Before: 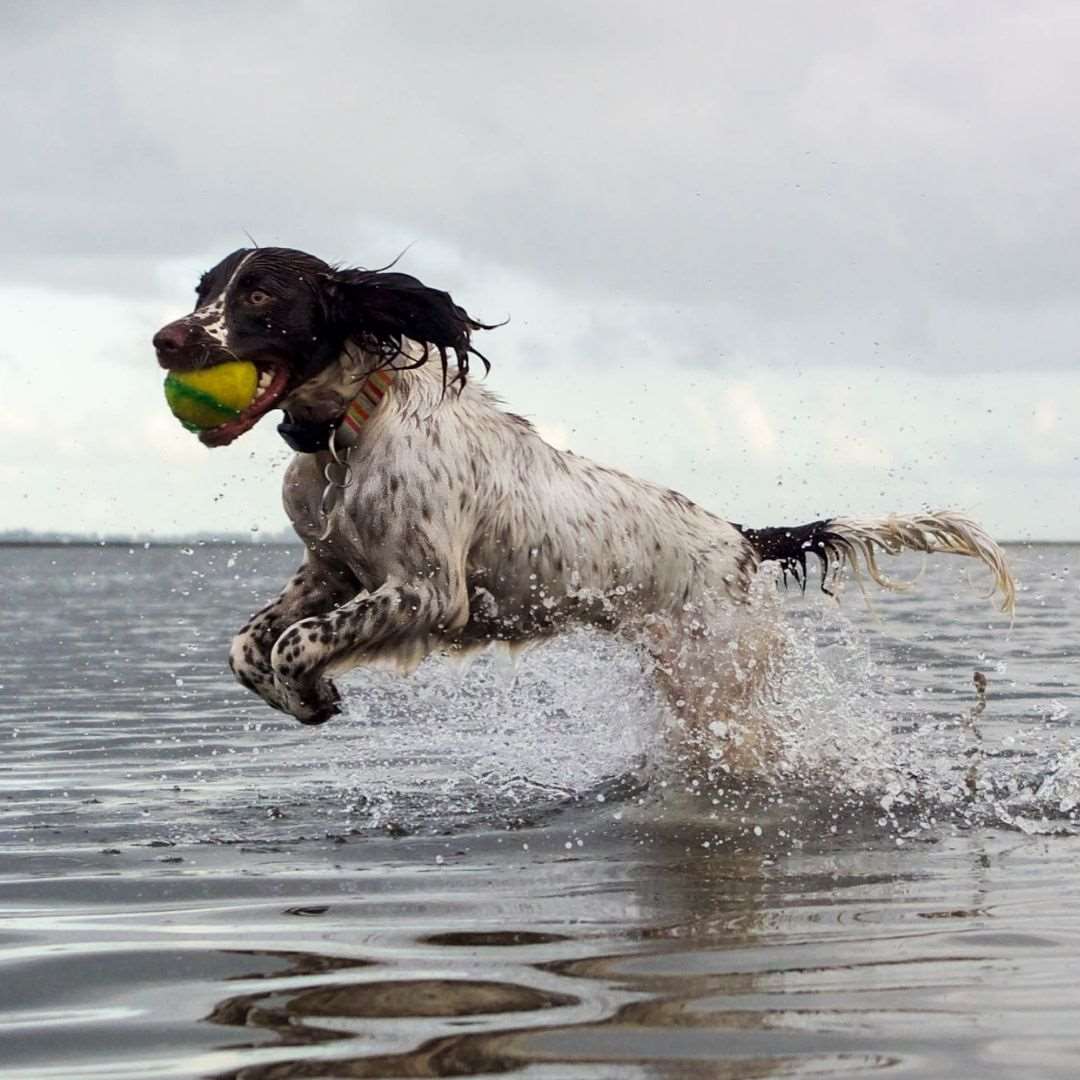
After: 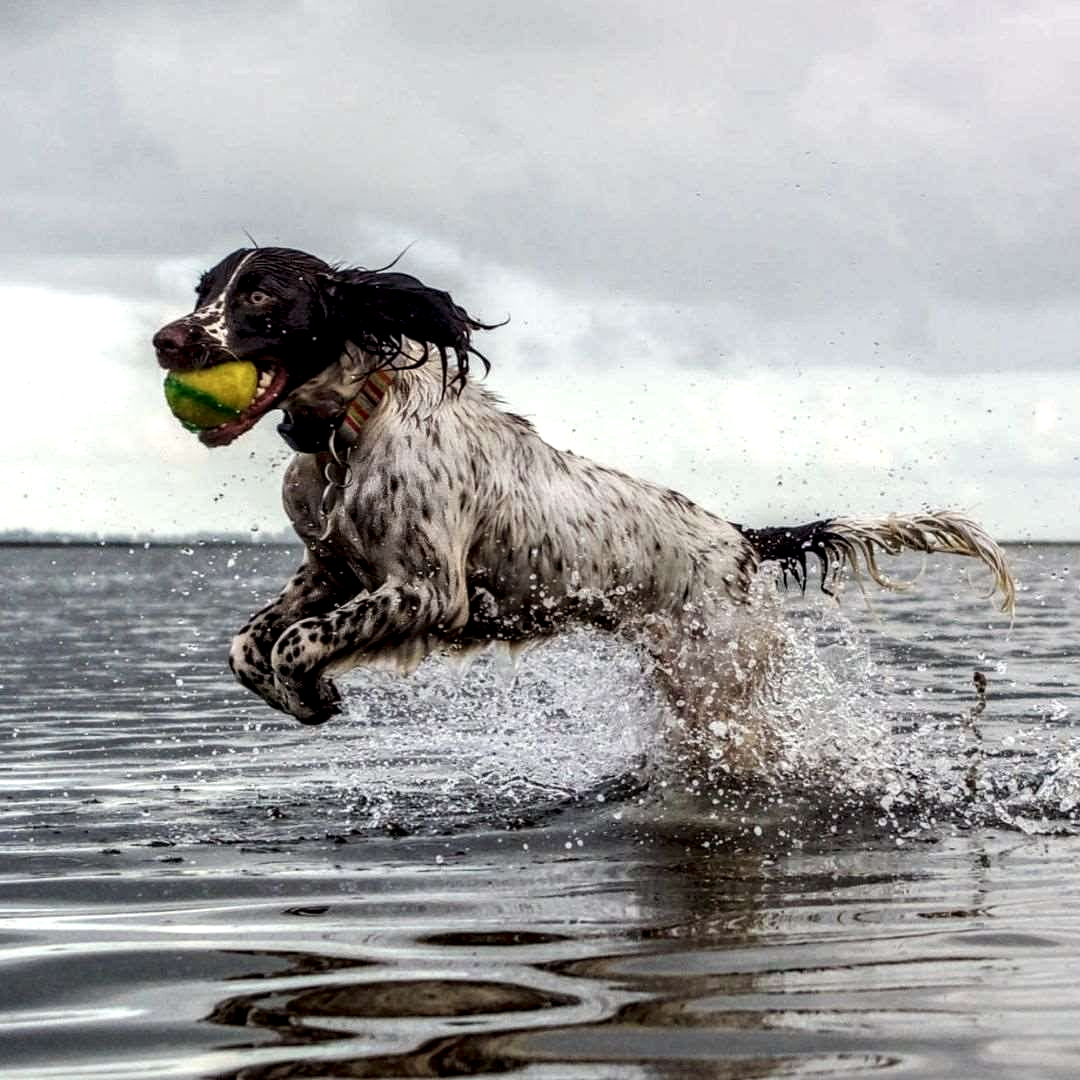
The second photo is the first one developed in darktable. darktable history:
local contrast: highlights 16%, detail 185%
tone equalizer: -7 EV 0.108 EV, edges refinement/feathering 500, mask exposure compensation -1.57 EV, preserve details no
